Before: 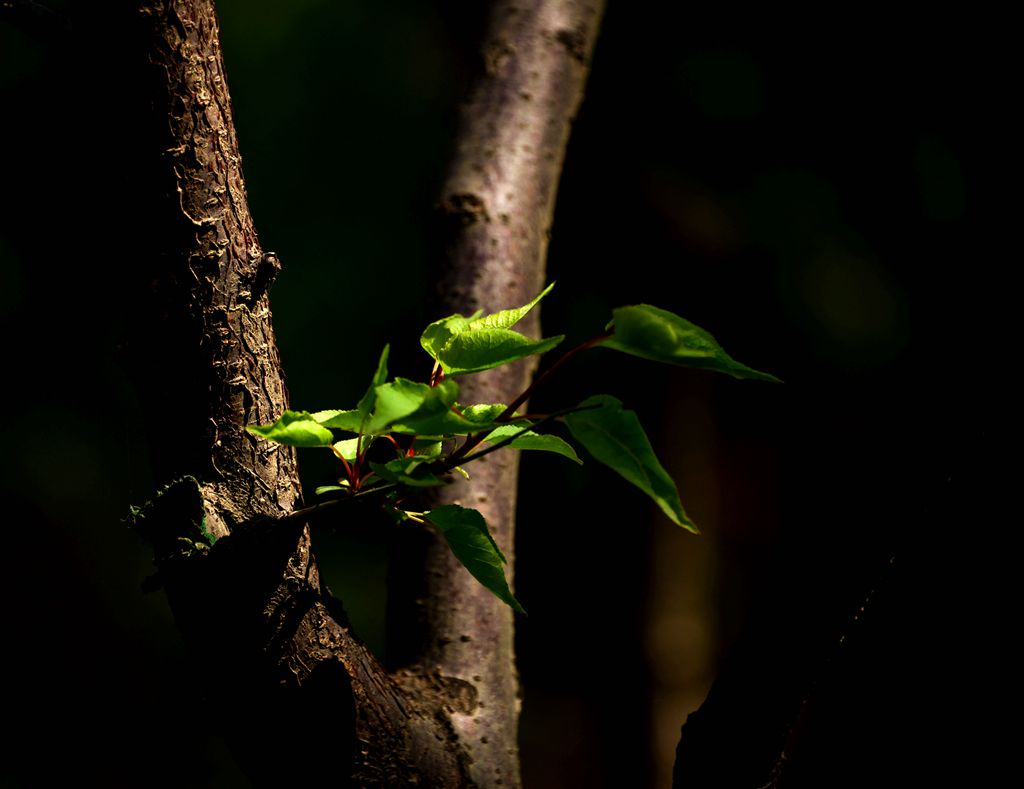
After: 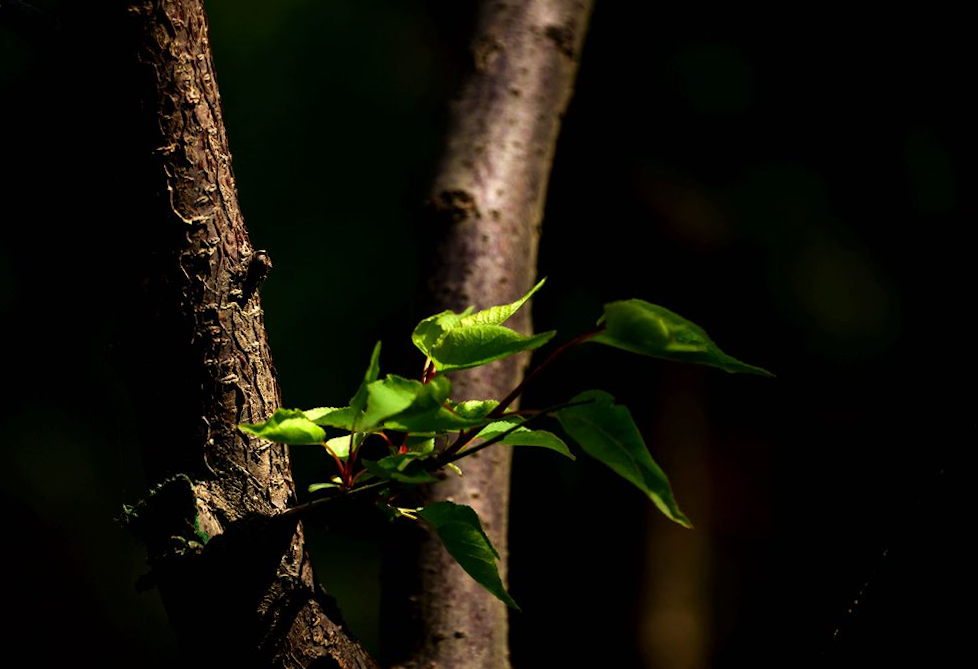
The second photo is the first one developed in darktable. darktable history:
crop and rotate: angle 0.474°, left 0.332%, right 3.102%, bottom 14.292%
